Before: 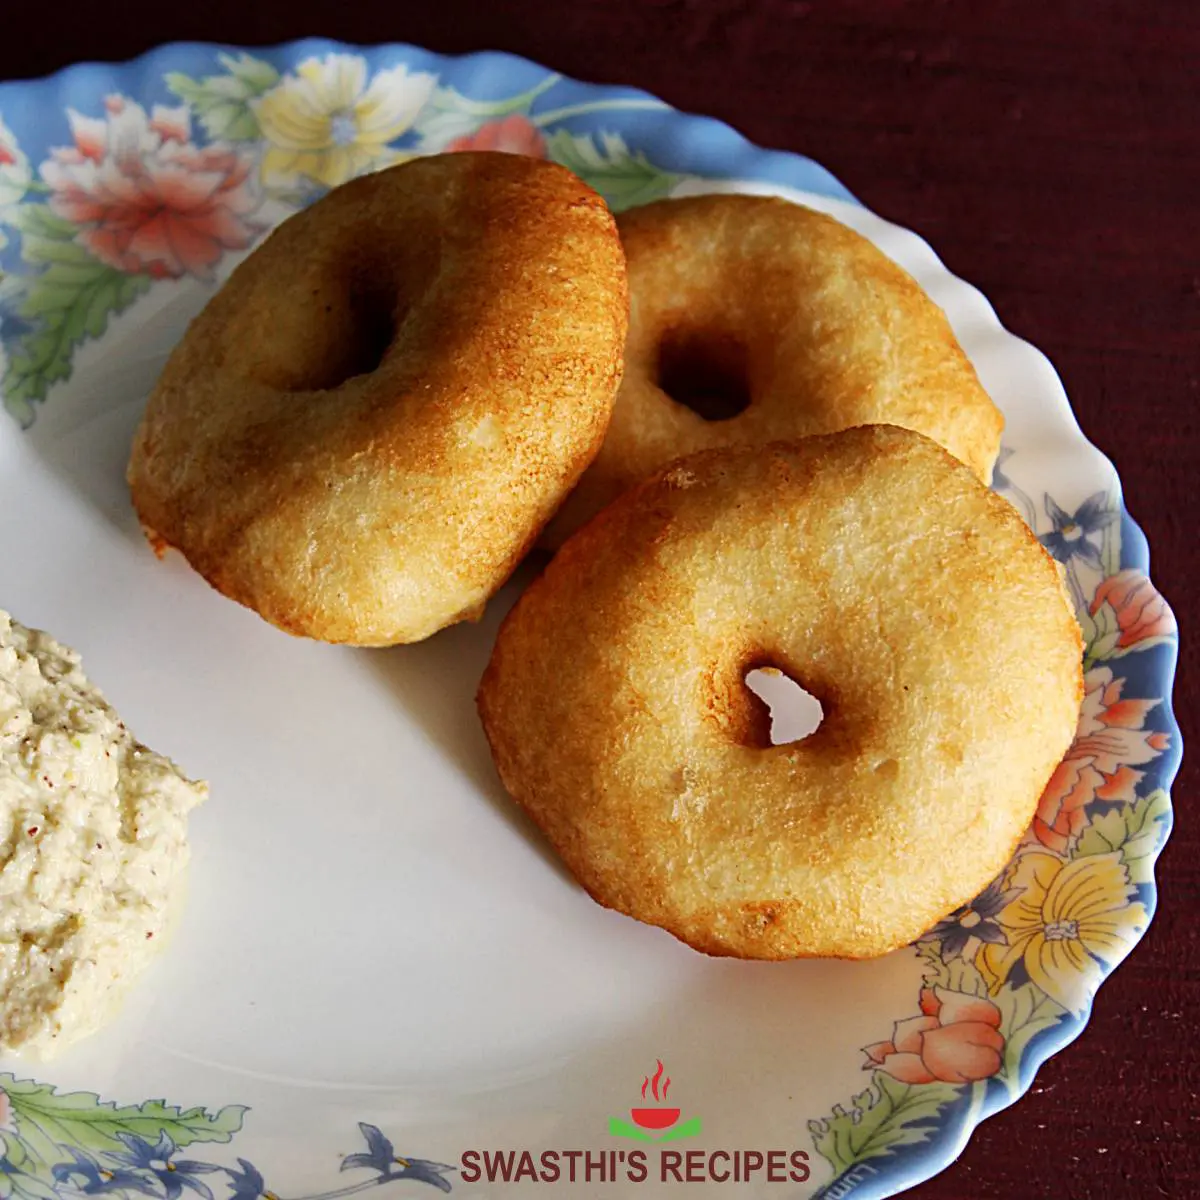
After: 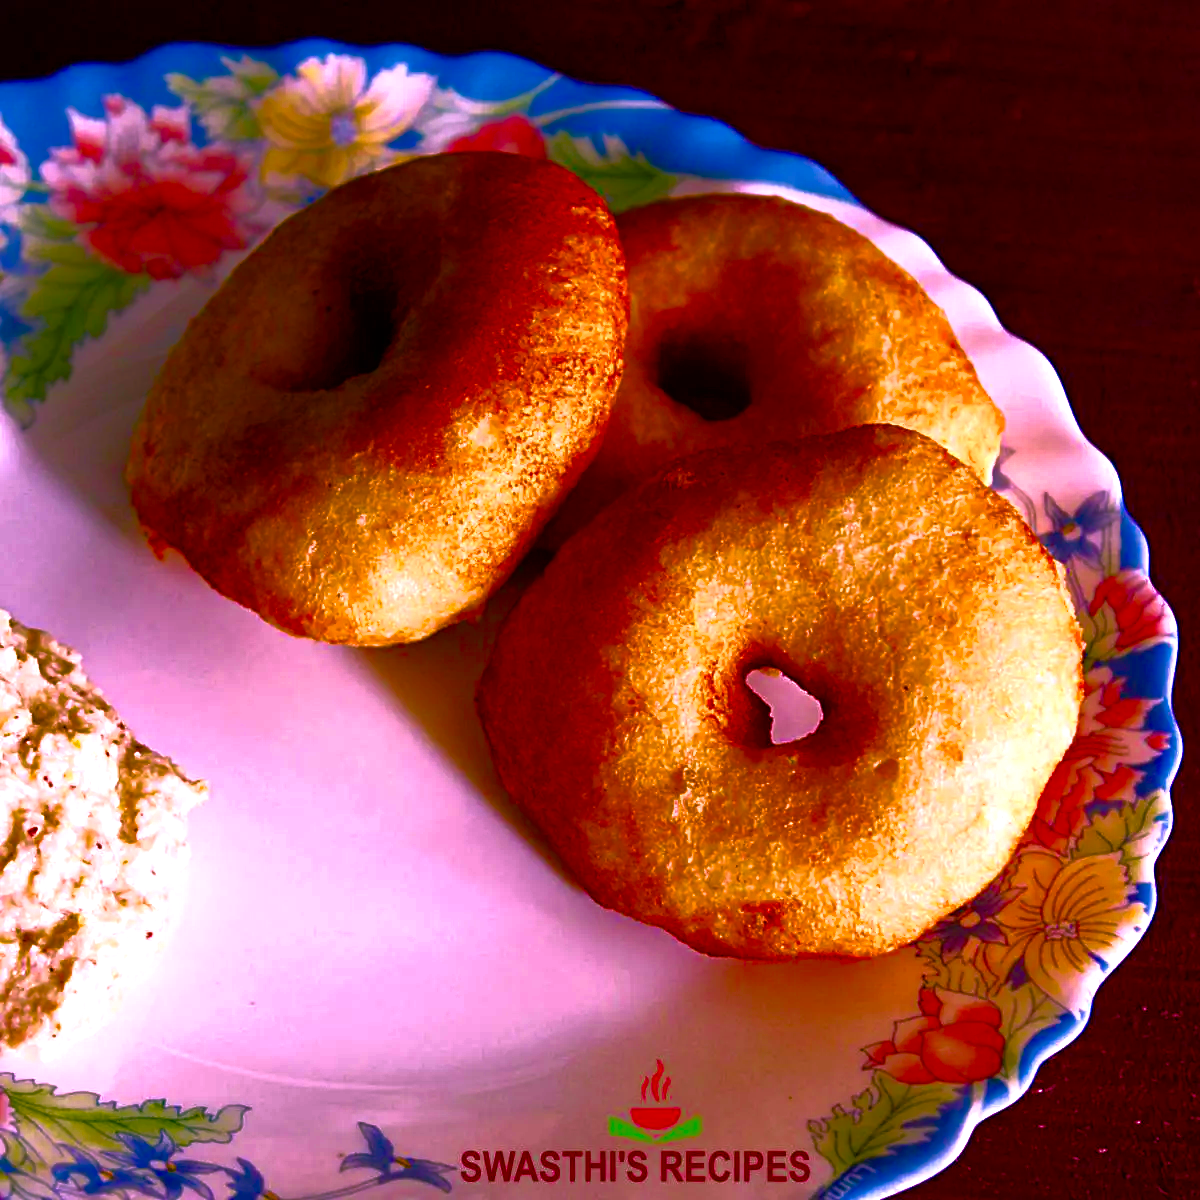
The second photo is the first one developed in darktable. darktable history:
color balance rgb: perceptual saturation grading › global saturation 25%, perceptual saturation grading › highlights -50%, perceptual saturation grading › shadows 30%, perceptual brilliance grading › global brilliance 12%, global vibrance 20%
velvia: strength 51%, mid-tones bias 0.51
base curve: curves: ch0 [(0, 0) (0.564, 0.291) (0.802, 0.731) (1, 1)]
color correction: highlights a* 19.5, highlights b* -11.53, saturation 1.69
